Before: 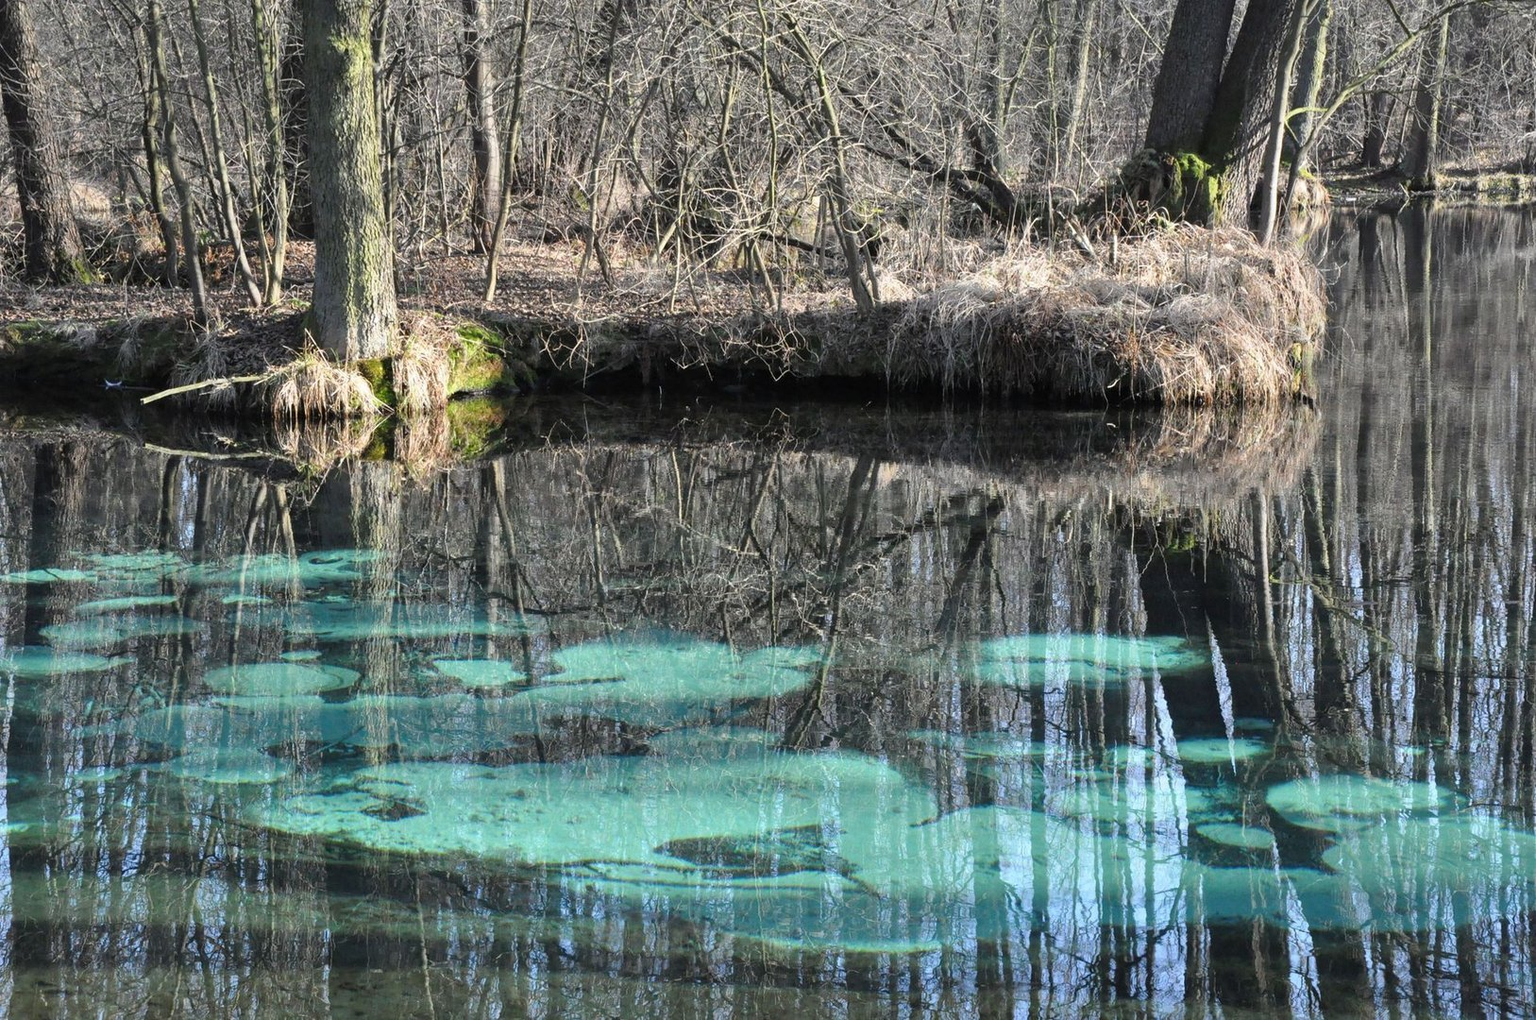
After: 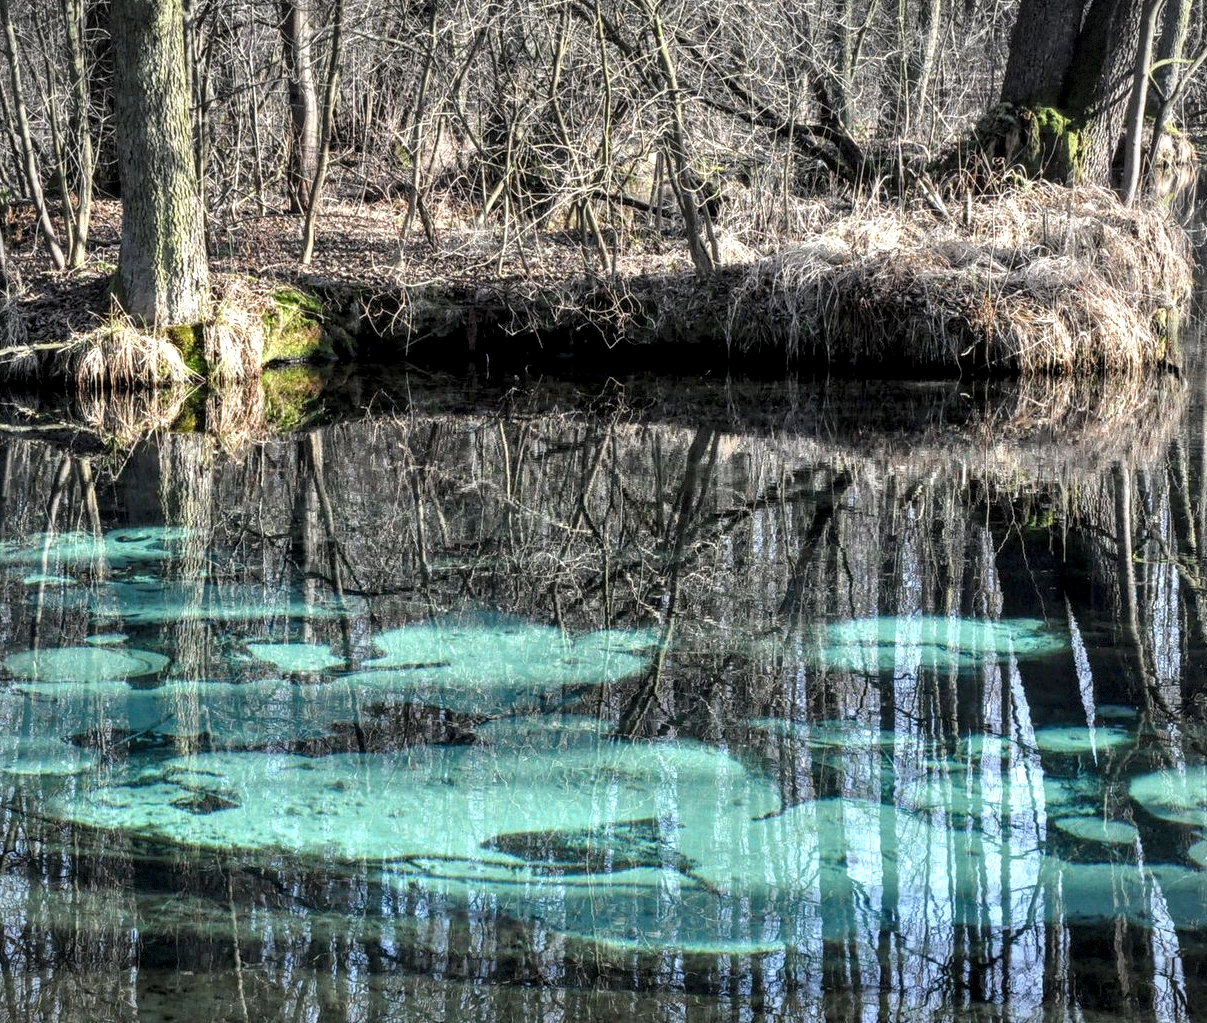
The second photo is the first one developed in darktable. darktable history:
crop and rotate: left 13.15%, top 5.251%, right 12.609%
vignetting: fall-off start 85%, fall-off radius 80%, brightness -0.182, saturation -0.3, width/height ratio 1.219, dithering 8-bit output, unbound false
local contrast: detail 160%
